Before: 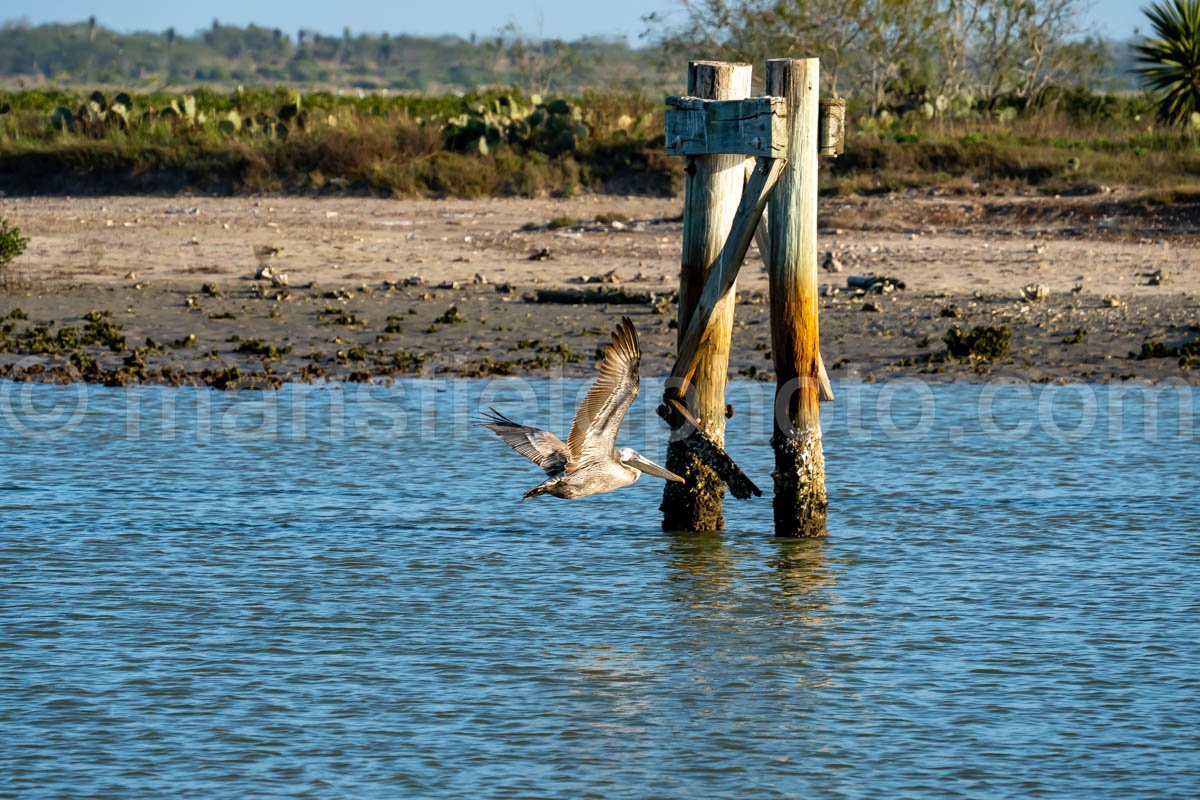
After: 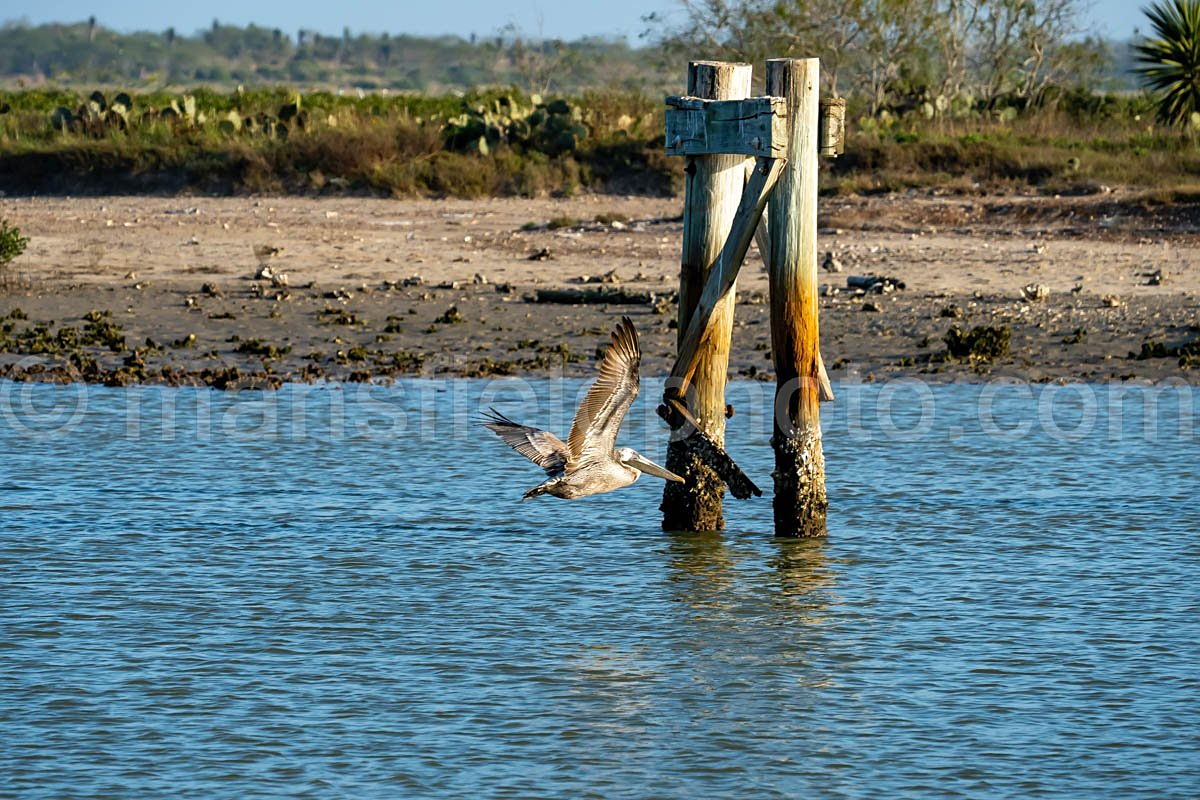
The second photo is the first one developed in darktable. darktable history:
shadows and highlights: radius 126.95, shadows 21.27, highlights -21.86, highlights color adjustment 0.523%, low approximation 0.01
sharpen: radius 1.546, amount 0.364, threshold 1.162
